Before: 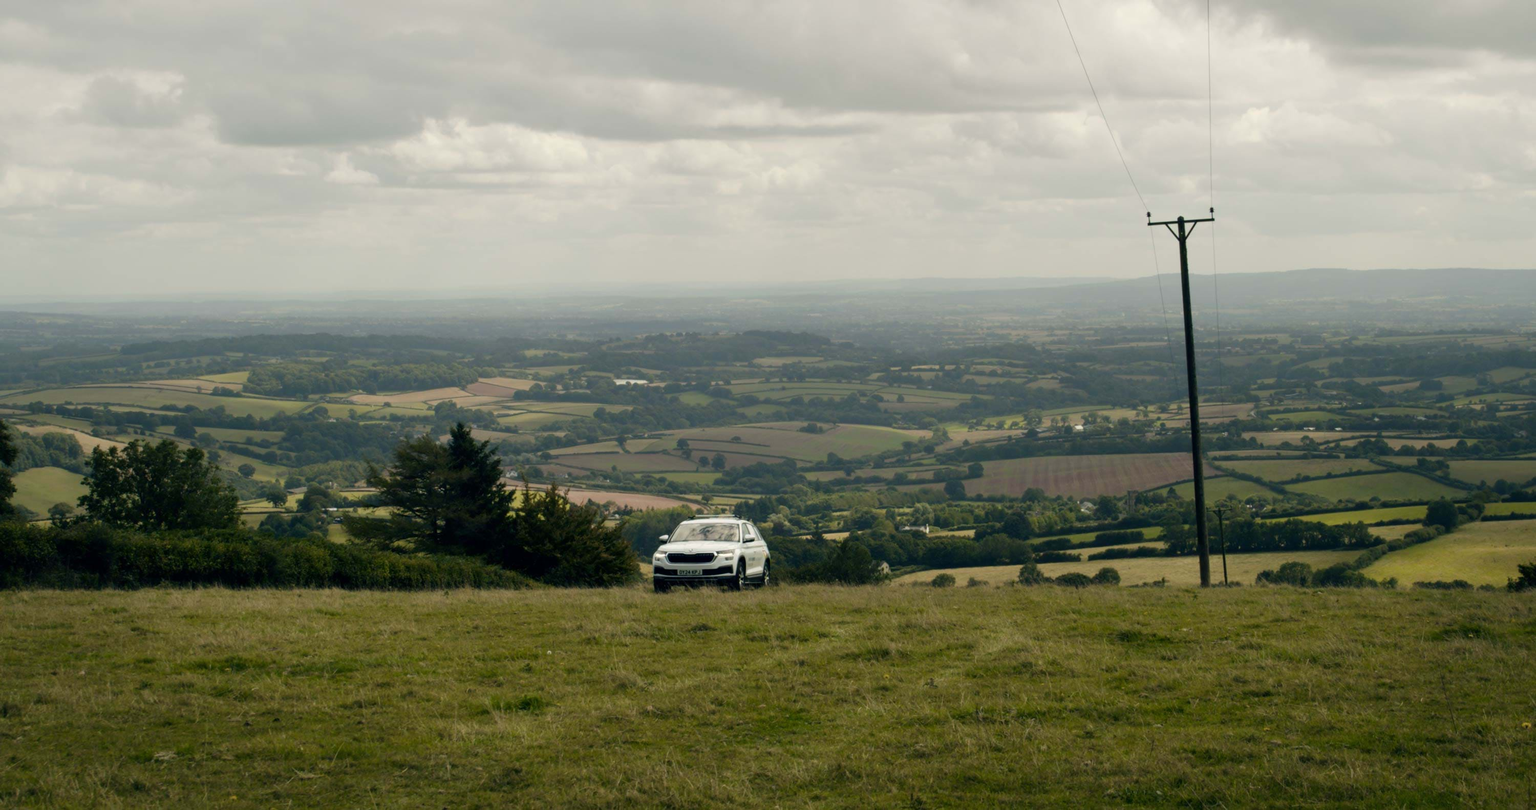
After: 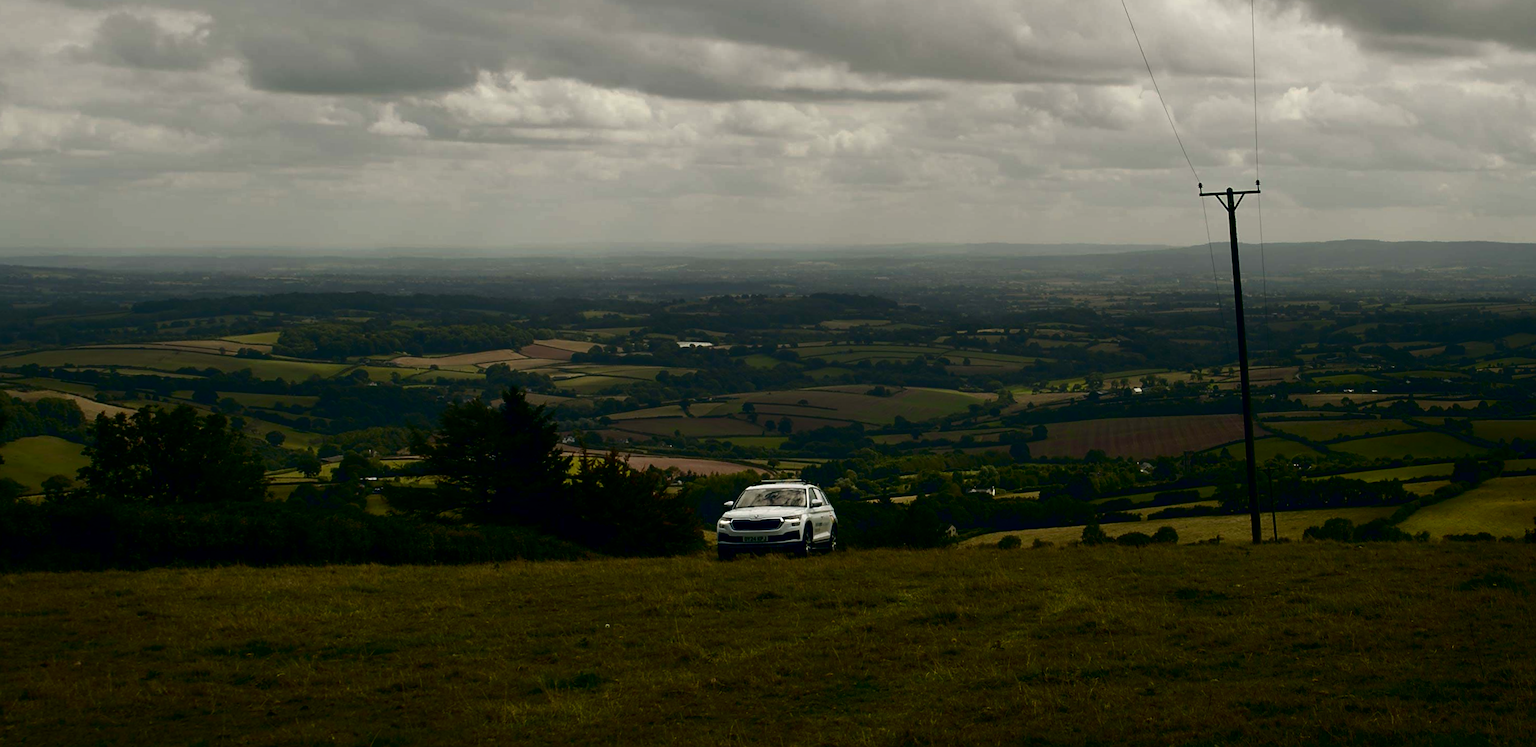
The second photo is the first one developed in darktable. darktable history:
rotate and perspective: rotation -0.013°, lens shift (vertical) -0.027, lens shift (horizontal) 0.178, crop left 0.016, crop right 0.989, crop top 0.082, crop bottom 0.918
sharpen: on, module defaults
contrast brightness saturation: contrast 0.09, brightness -0.59, saturation 0.17
